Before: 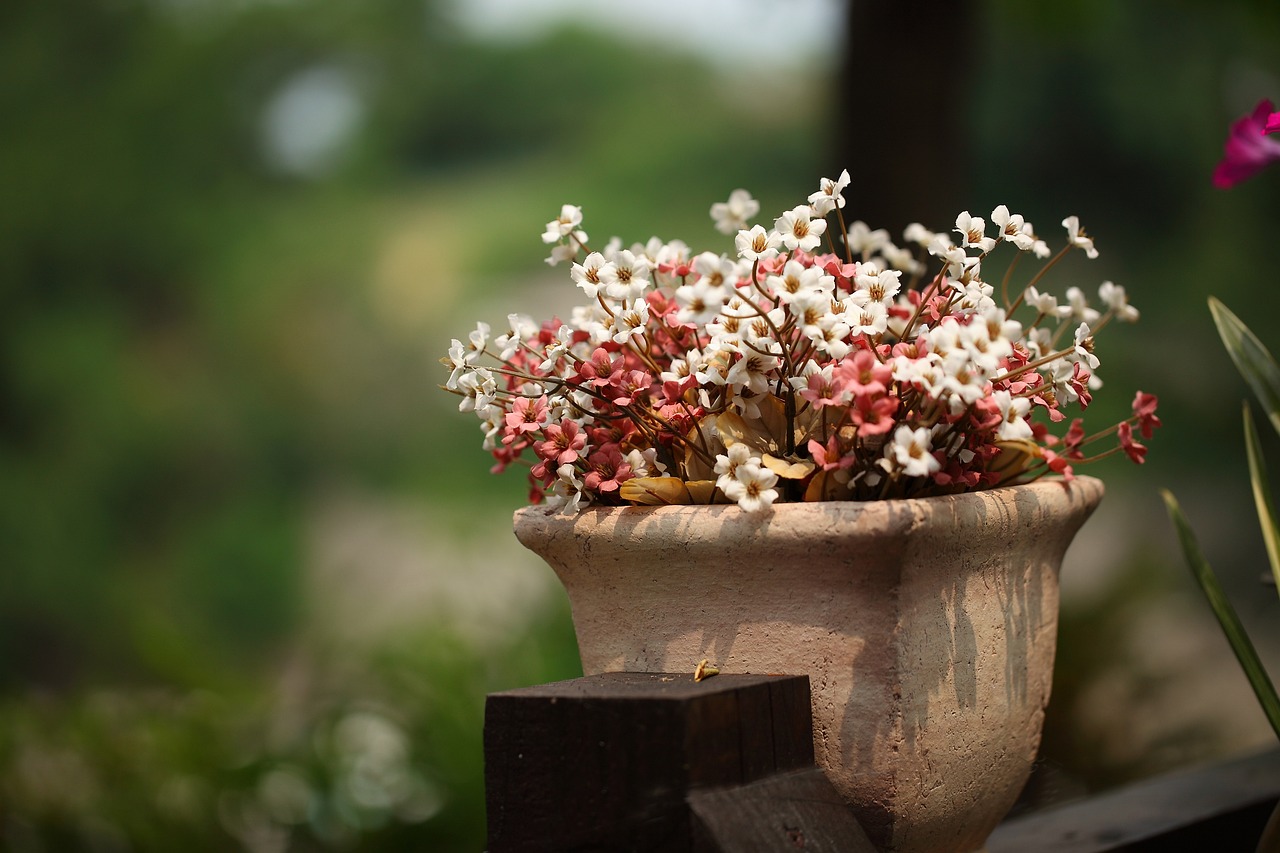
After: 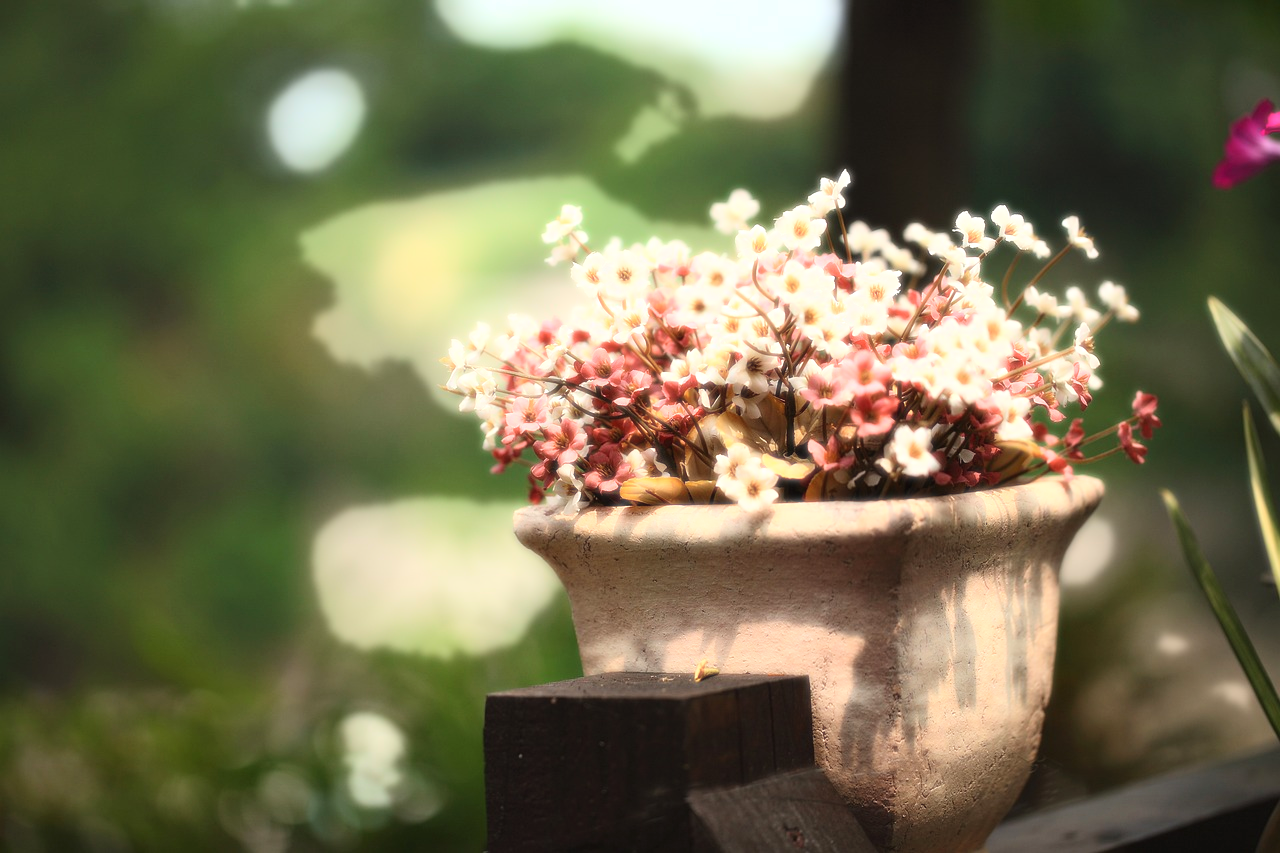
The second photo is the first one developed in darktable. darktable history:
bloom: size 0%, threshold 54.82%, strength 8.31%
exposure: black level correction -0.002, exposure 0.54 EV, compensate highlight preservation false
